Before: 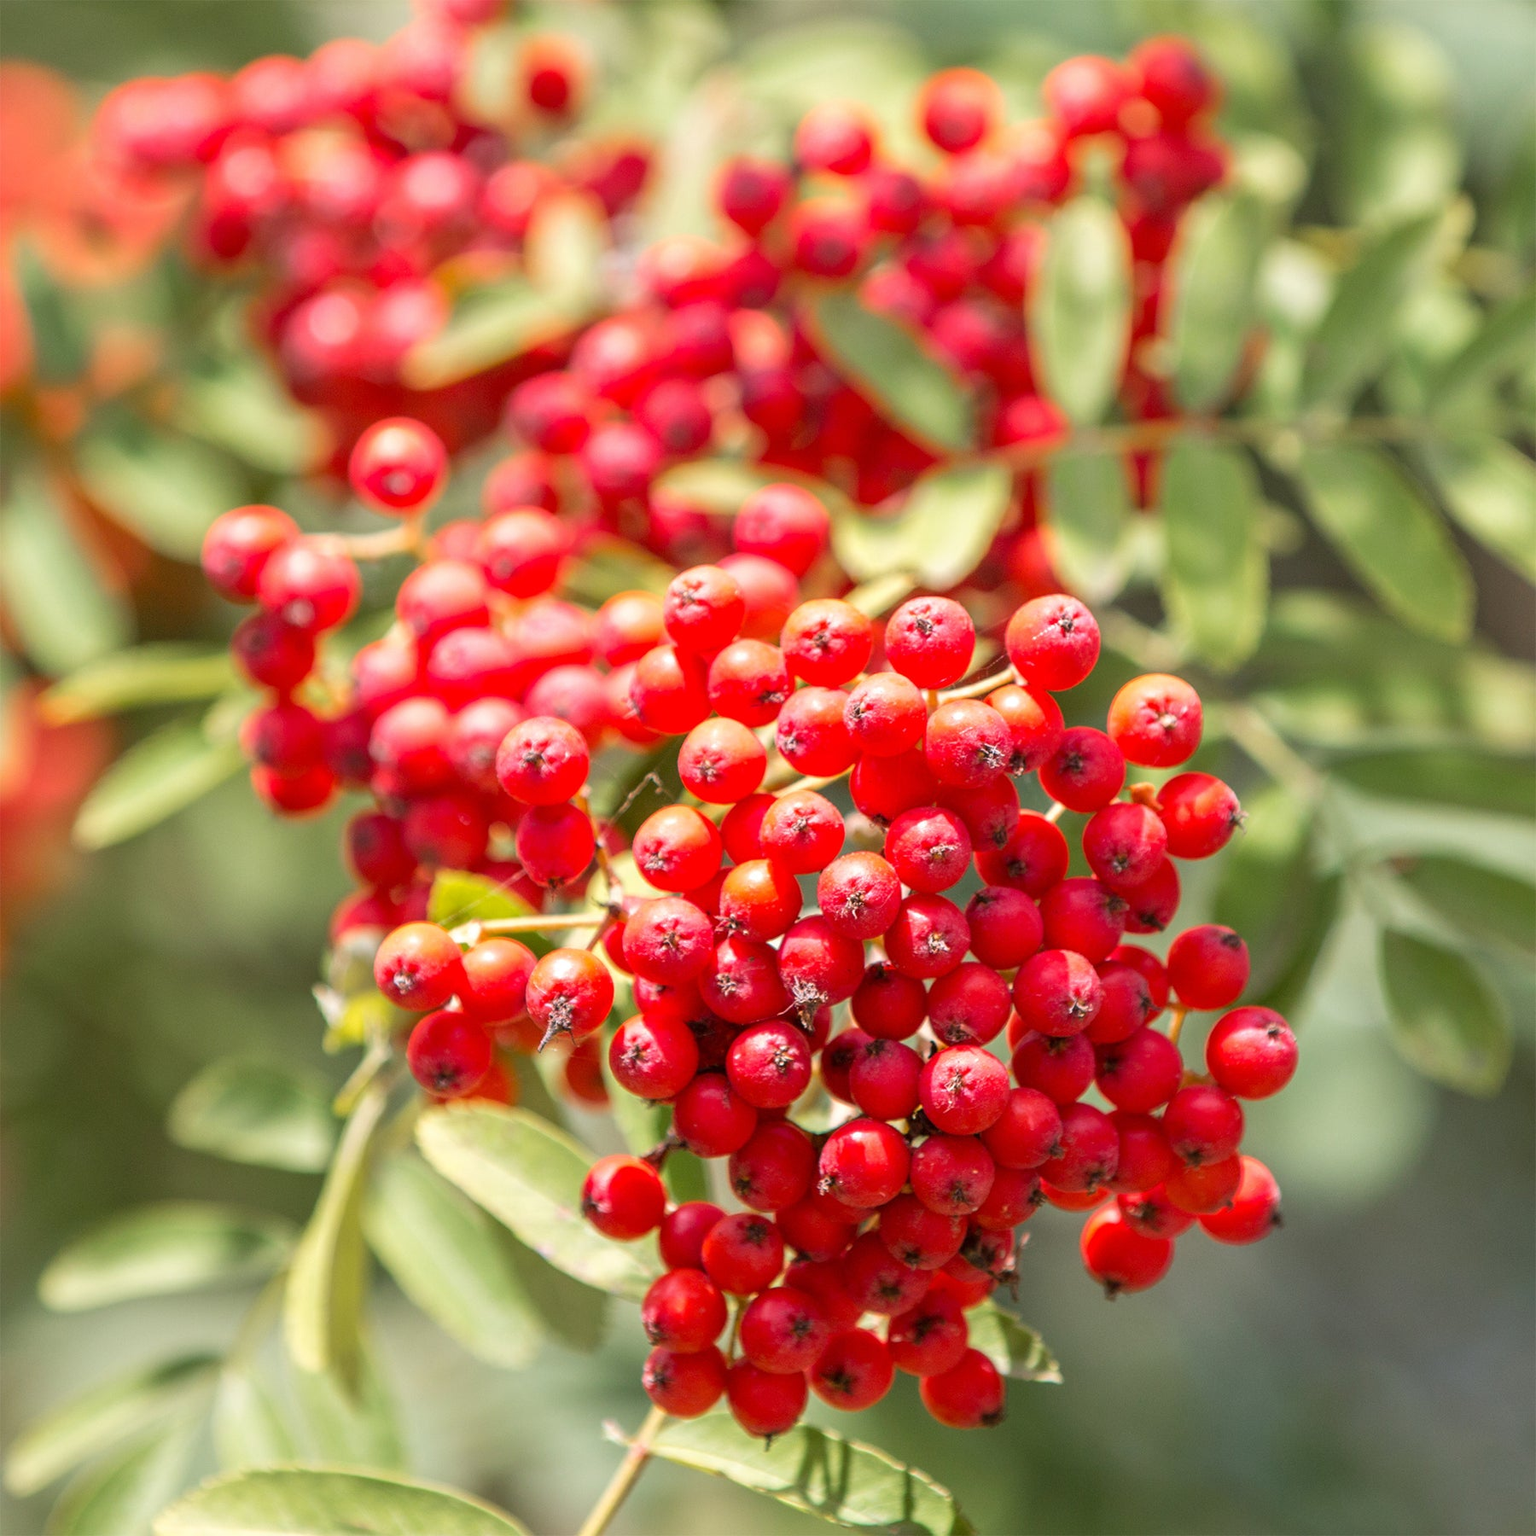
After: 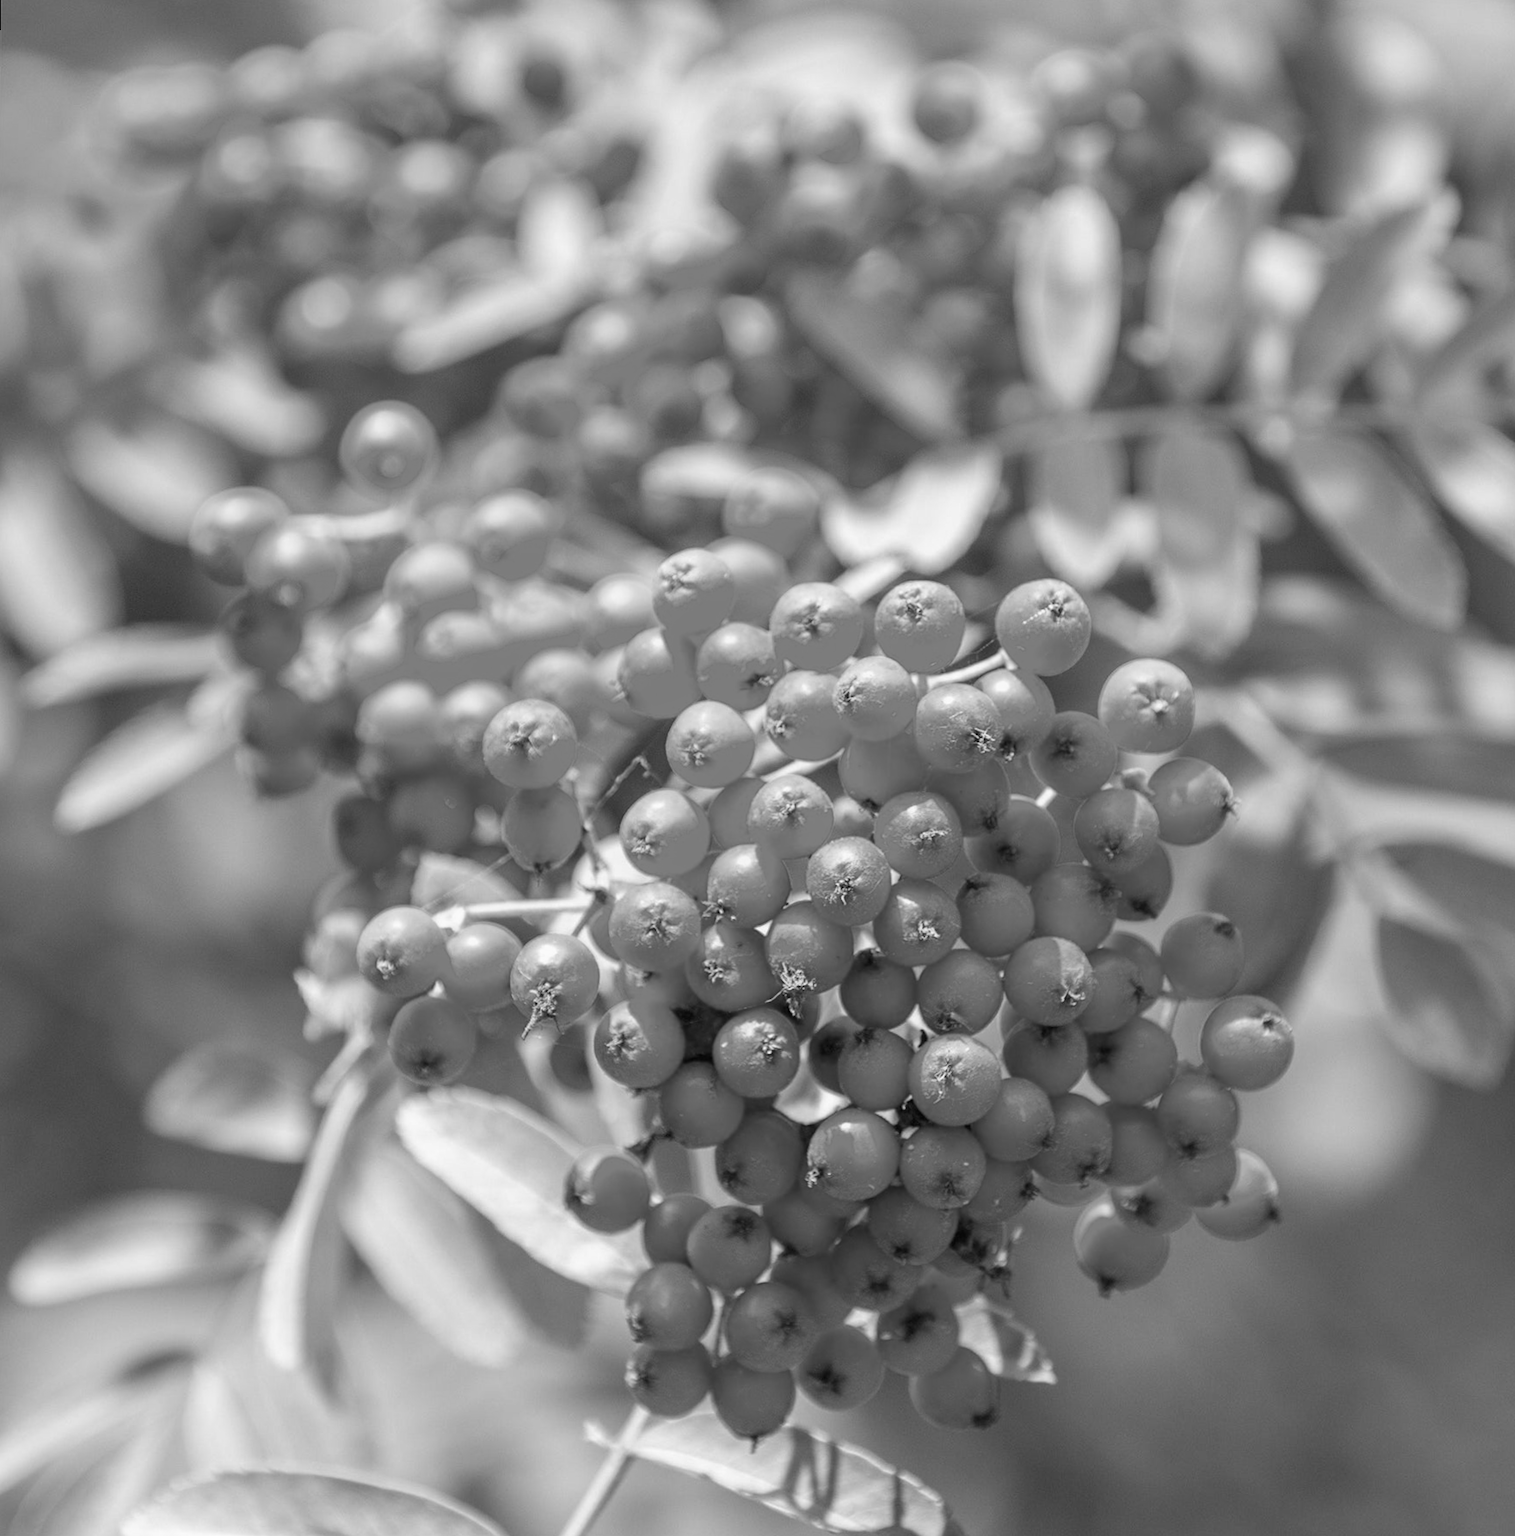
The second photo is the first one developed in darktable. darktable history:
rotate and perspective: rotation 0.226°, lens shift (vertical) -0.042, crop left 0.023, crop right 0.982, crop top 0.006, crop bottom 0.994
monochrome: on, module defaults
